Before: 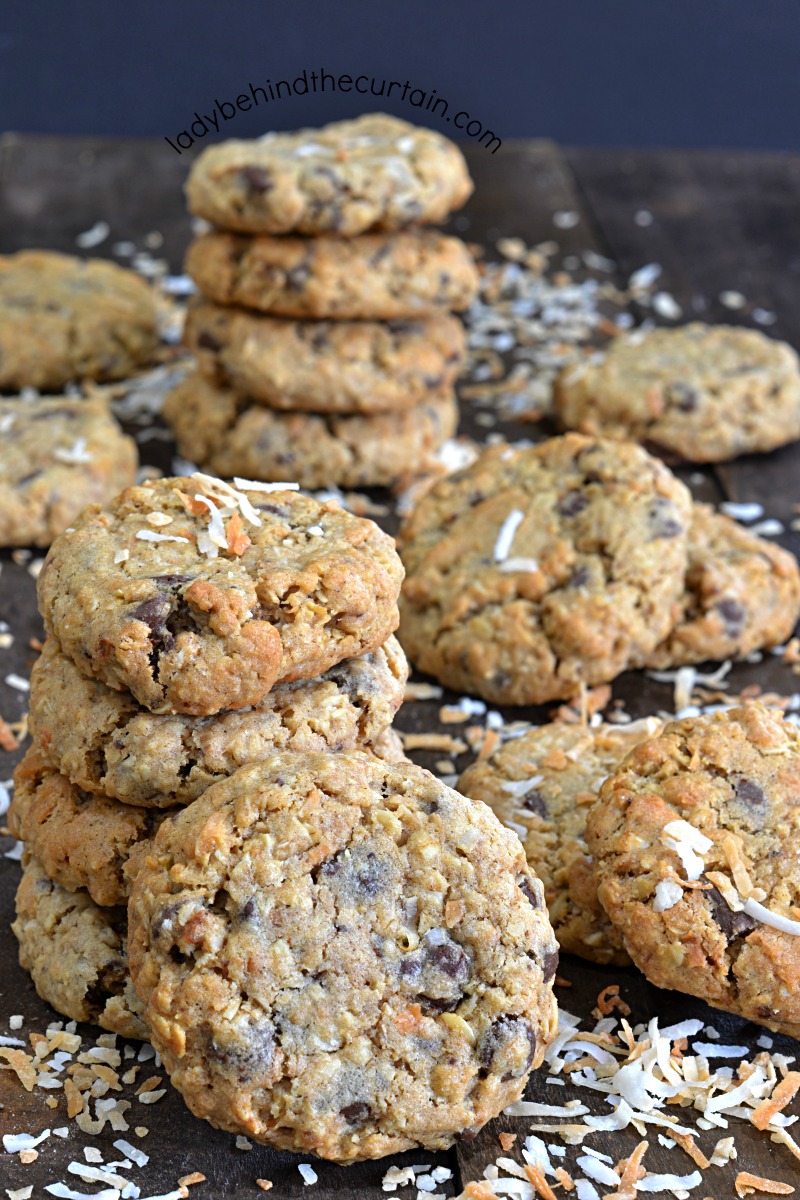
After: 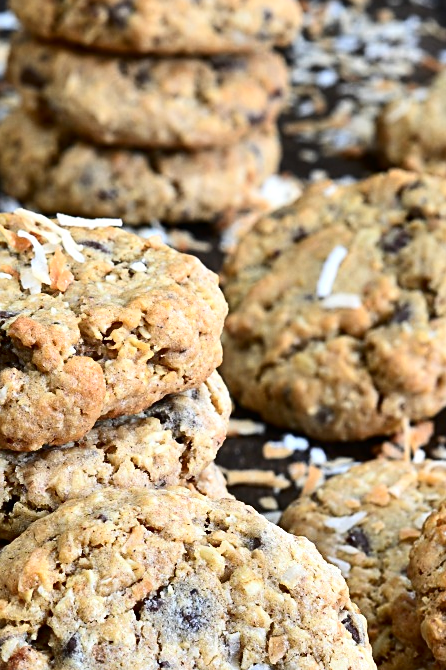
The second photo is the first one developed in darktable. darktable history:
contrast brightness saturation: contrast 0.28
sharpen: radius 1.559, amount 0.373, threshold 1.271
crop and rotate: left 22.13%, top 22.054%, right 22.026%, bottom 22.102%
